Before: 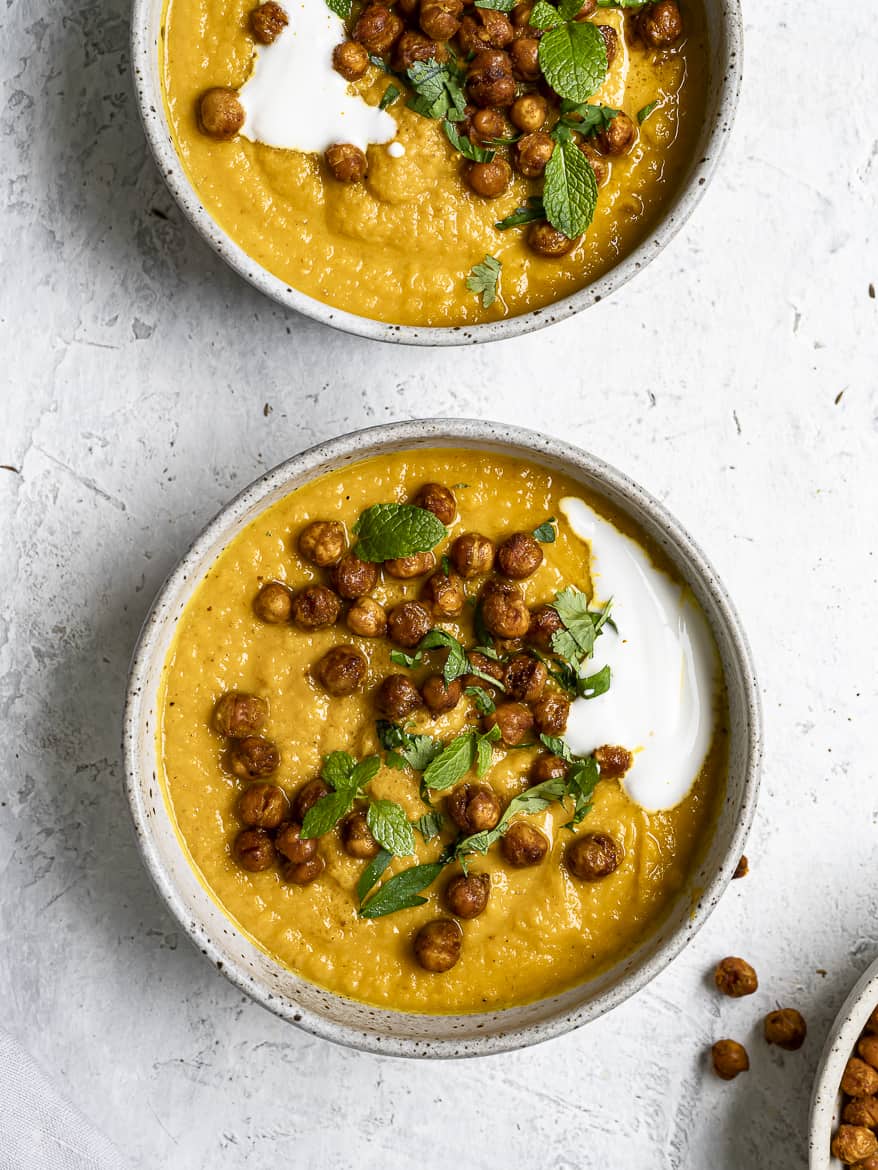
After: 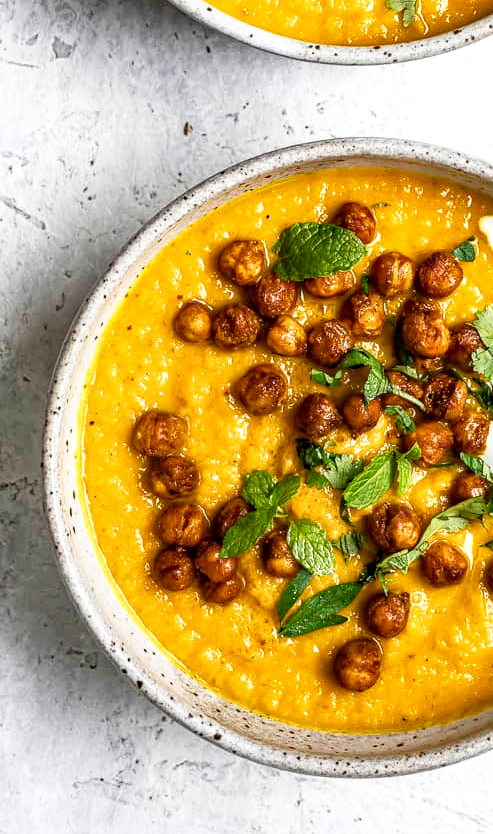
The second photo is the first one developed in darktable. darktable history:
local contrast: on, module defaults
base curve: curves: ch0 [(0, 0) (0.688, 0.865) (1, 1)], preserve colors none
haze removal: adaptive false
crop: left 9.122%, top 24.071%, right 34.627%, bottom 4.629%
